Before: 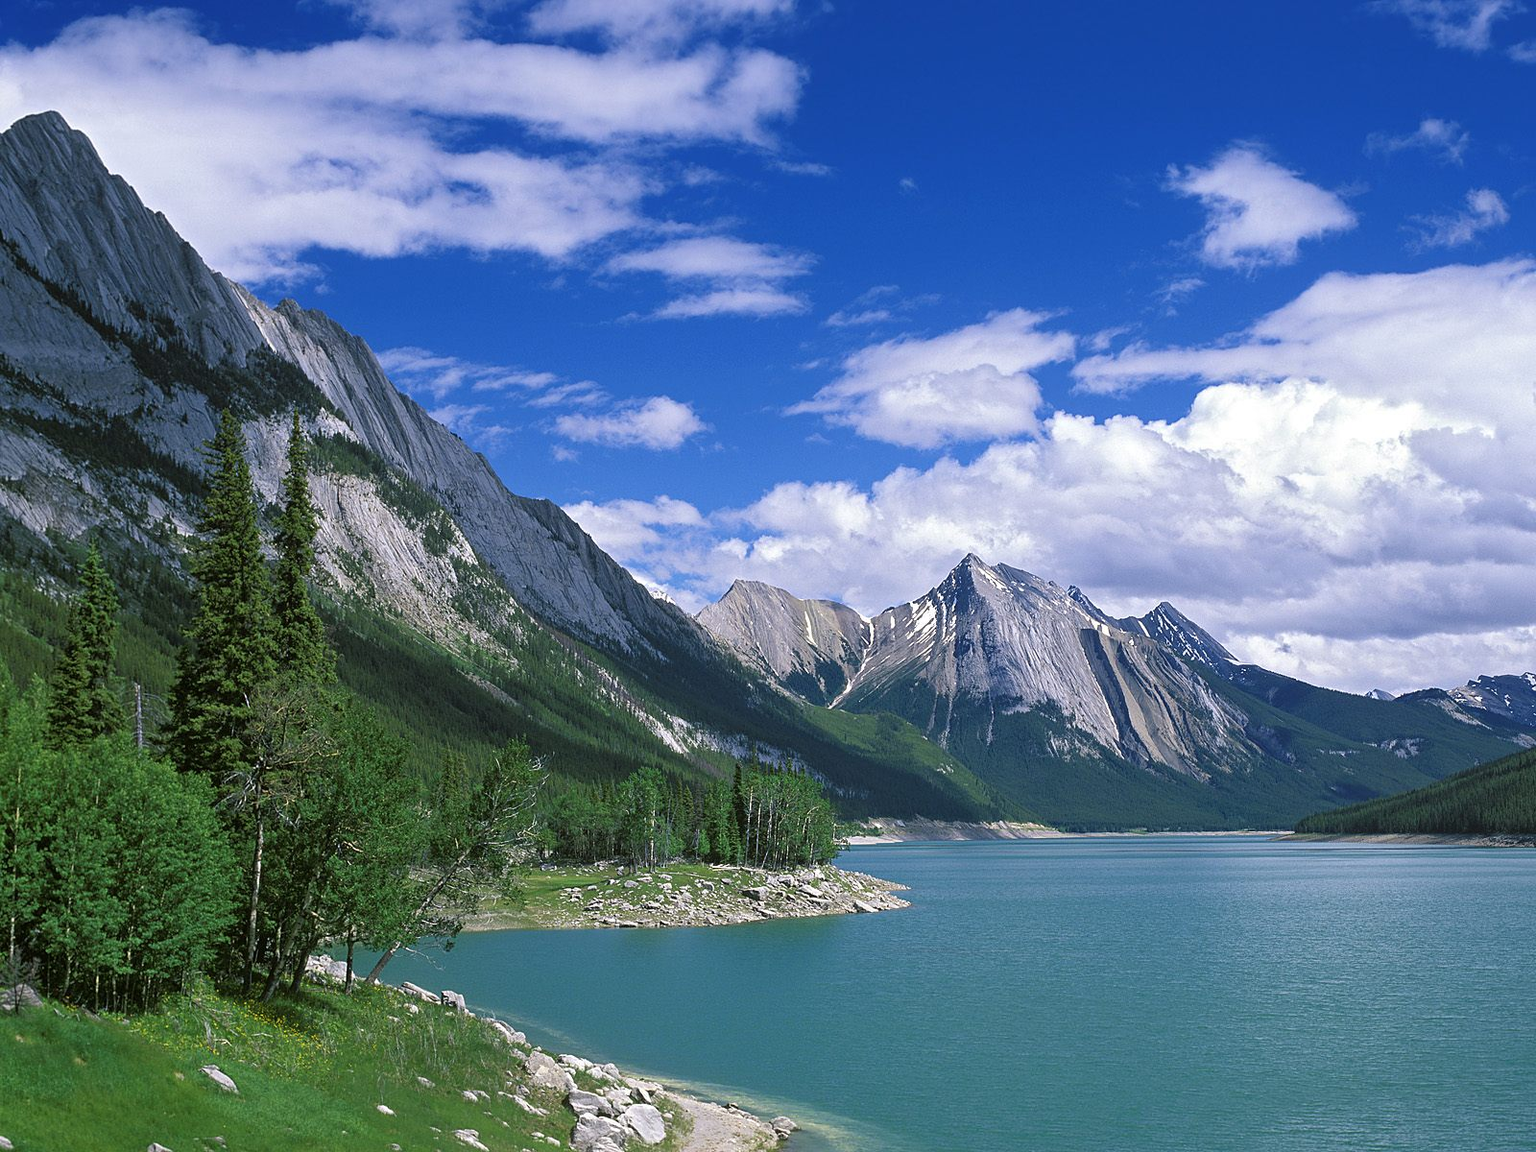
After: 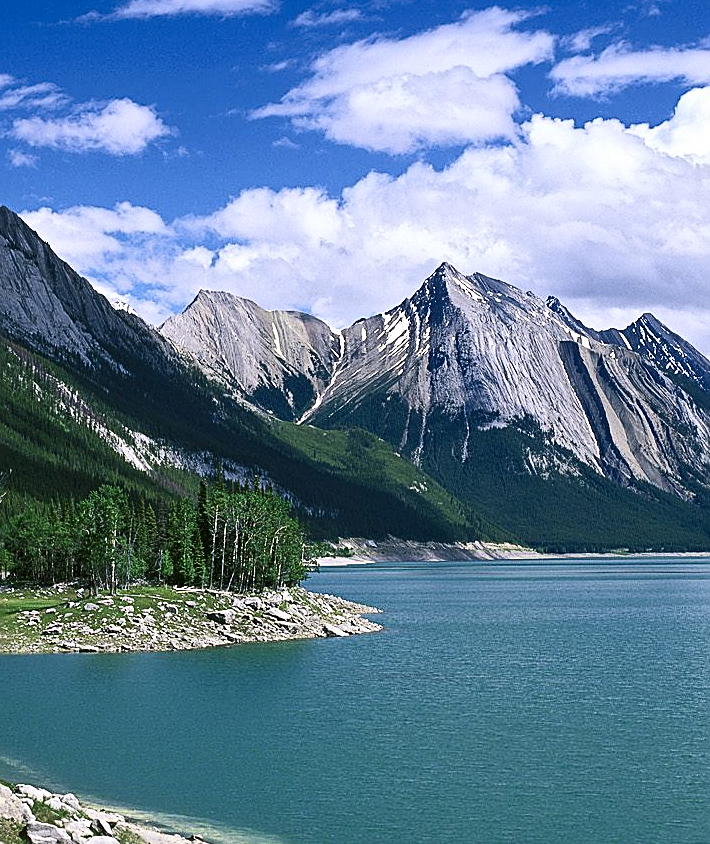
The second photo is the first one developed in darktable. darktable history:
sharpen: on, module defaults
crop: left 35.432%, top 26.233%, right 20.145%, bottom 3.432%
contrast brightness saturation: contrast 0.28
tone equalizer: on, module defaults
